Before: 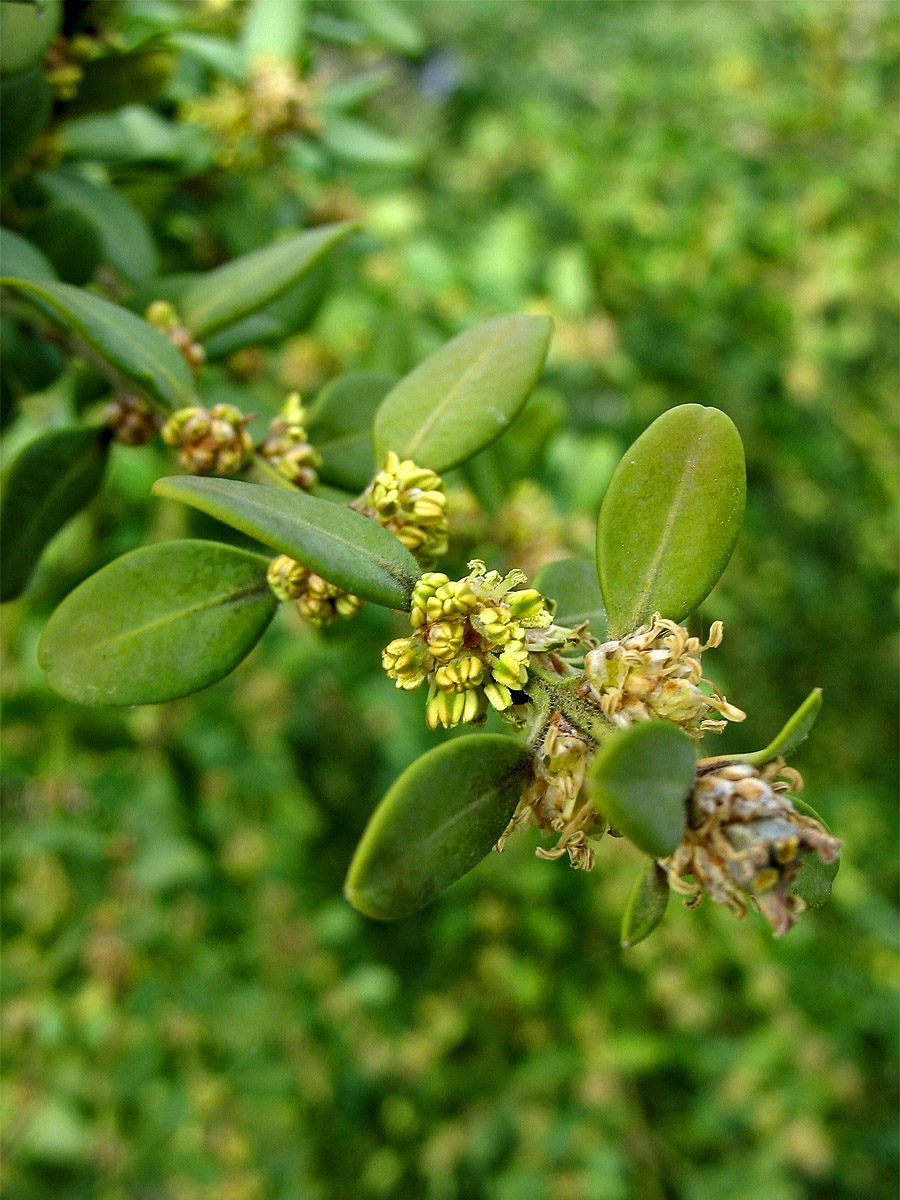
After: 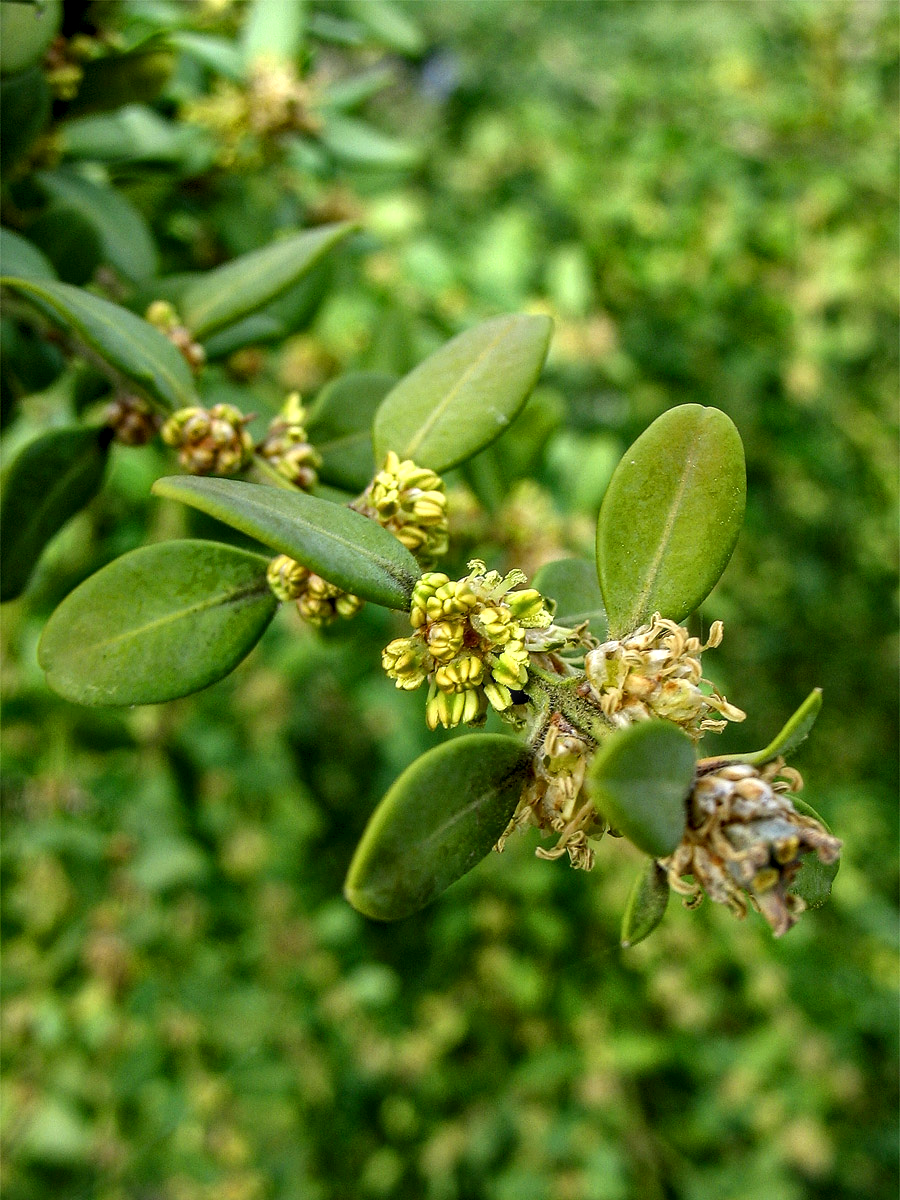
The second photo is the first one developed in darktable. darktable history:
exposure: black level correction 0.001, compensate highlight preservation false
local contrast: detail 130%
